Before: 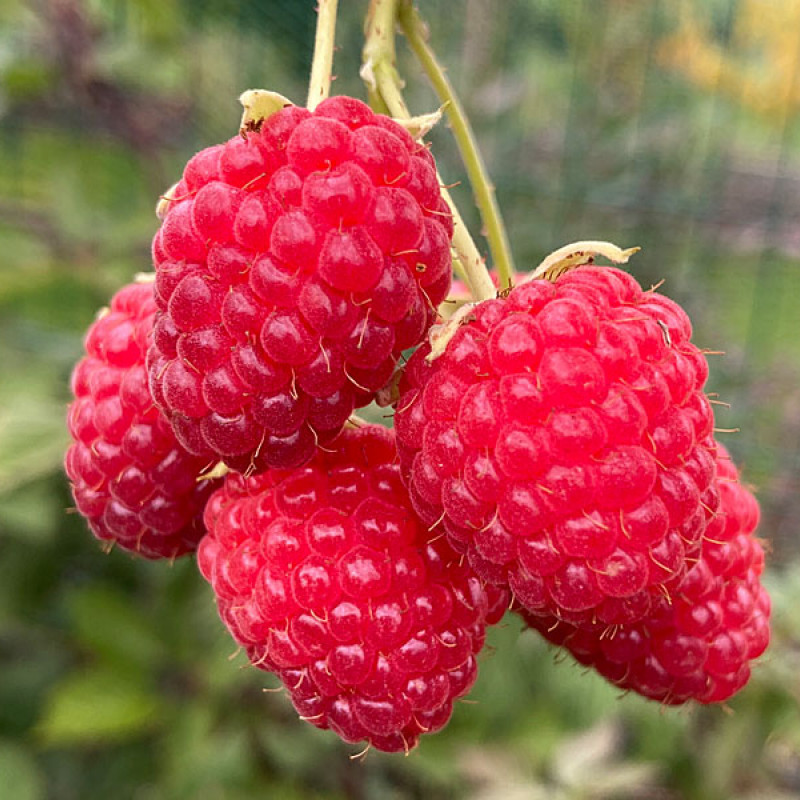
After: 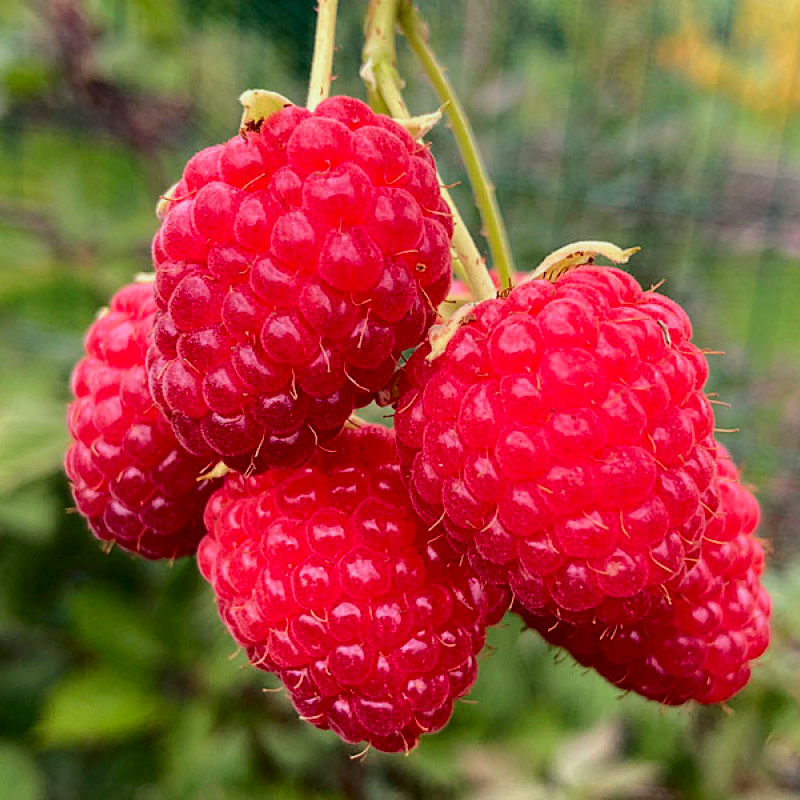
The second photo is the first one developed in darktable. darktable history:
tone curve: curves: ch0 [(0, 0) (0.181, 0.087) (0.498, 0.485) (0.78, 0.742) (0.993, 0.954)]; ch1 [(0, 0) (0.311, 0.149) (0.395, 0.349) (0.488, 0.477) (0.612, 0.641) (1, 1)]; ch2 [(0, 0) (0.5, 0.5) (0.638, 0.667) (1, 1)], color space Lab, independent channels, preserve colors none
